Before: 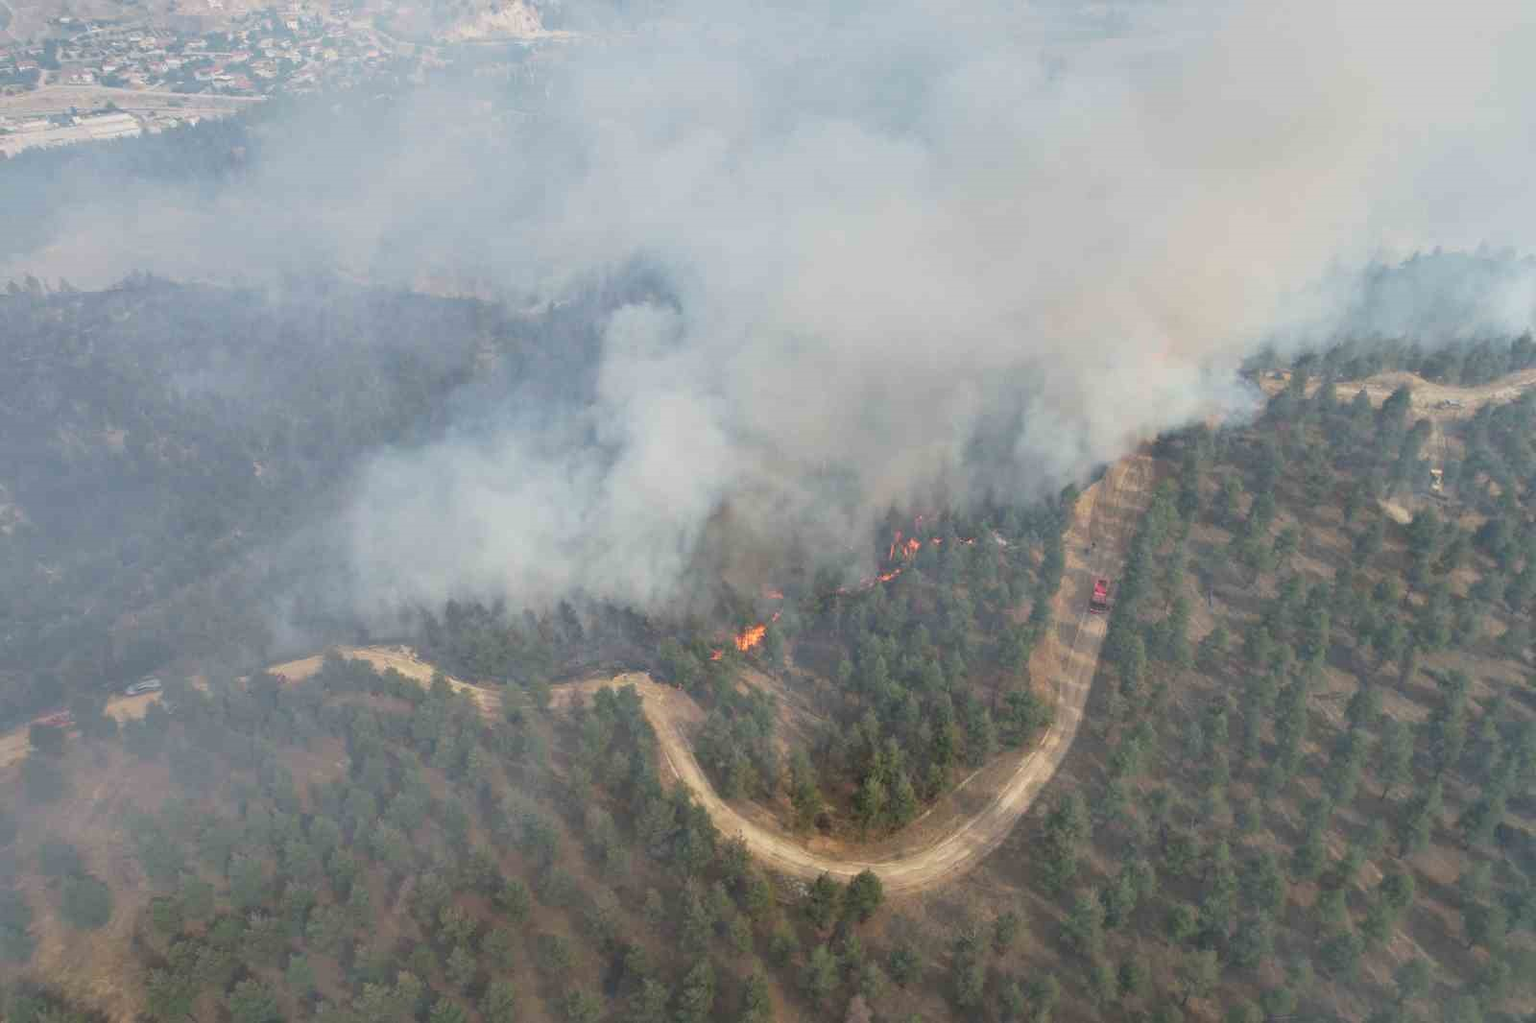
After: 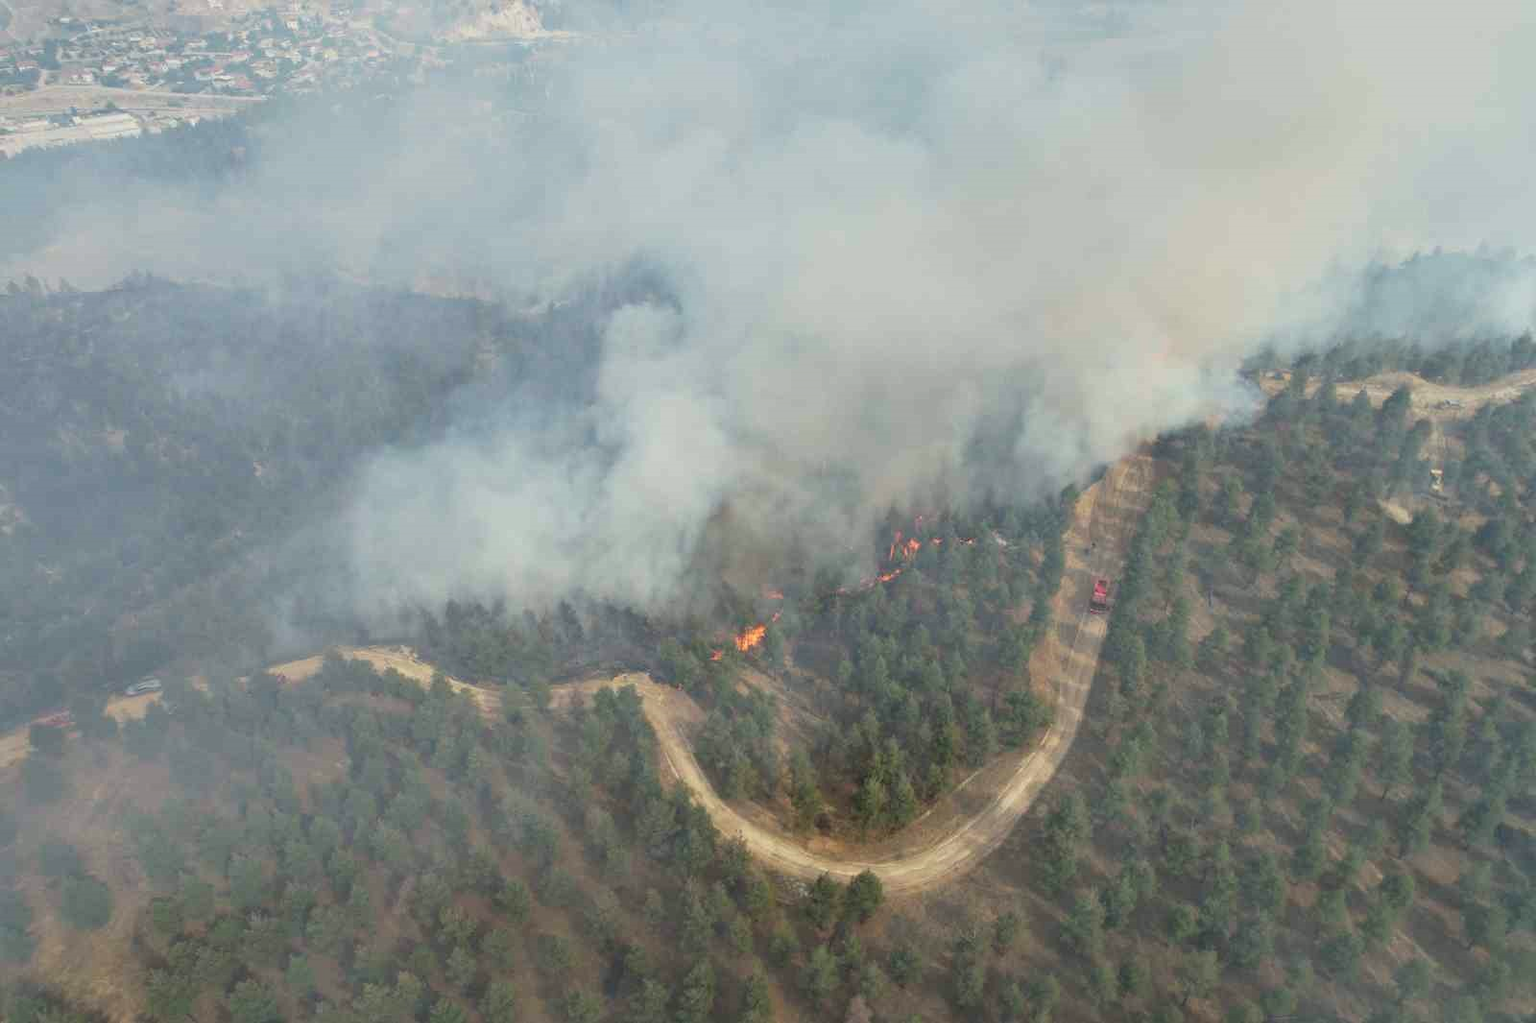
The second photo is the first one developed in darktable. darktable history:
color correction: highlights a* -2.7, highlights b* 2.48
